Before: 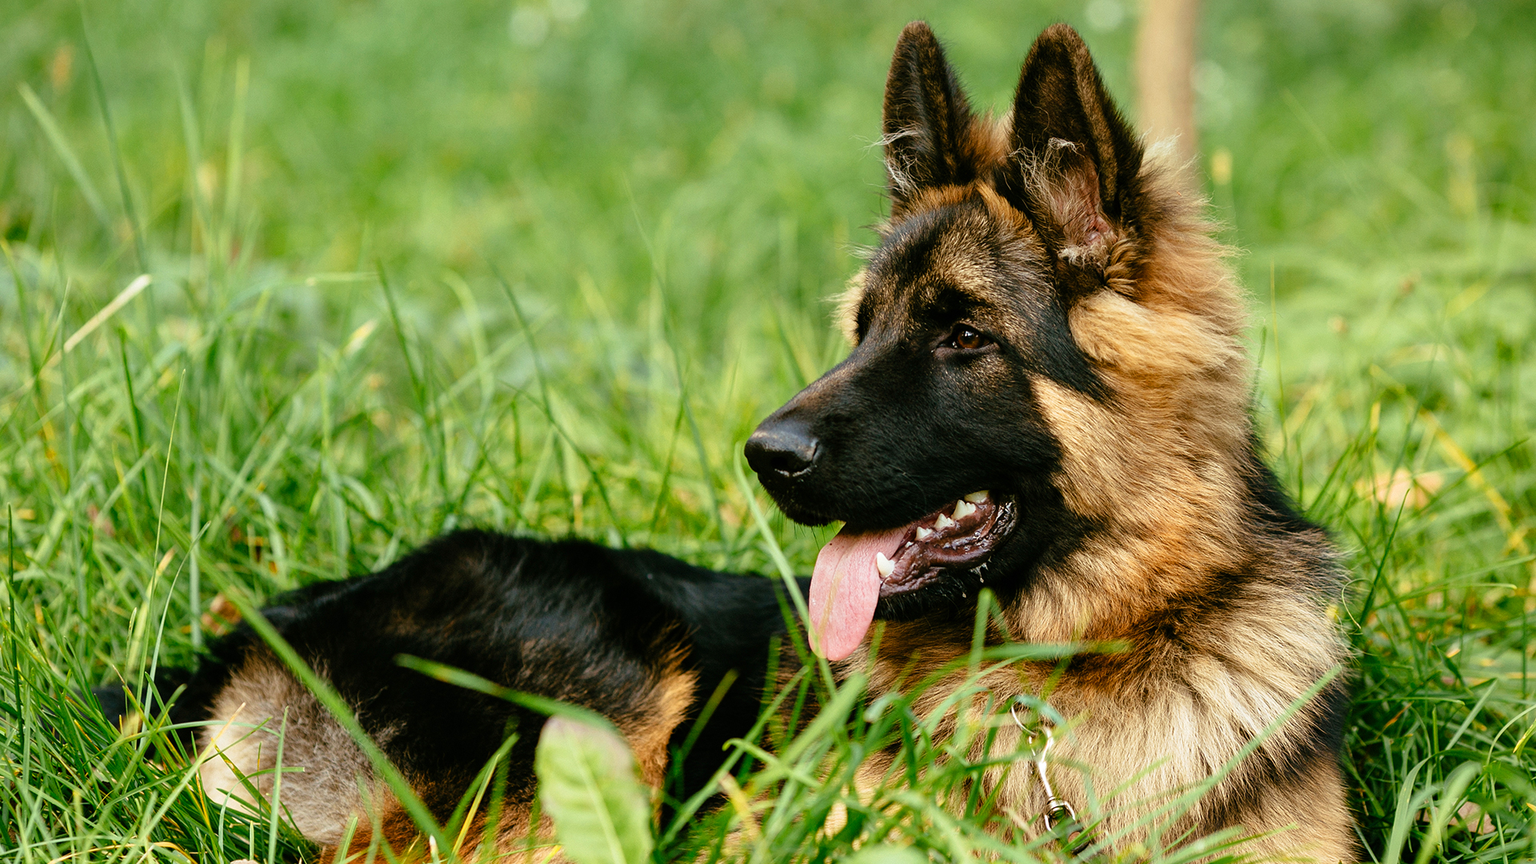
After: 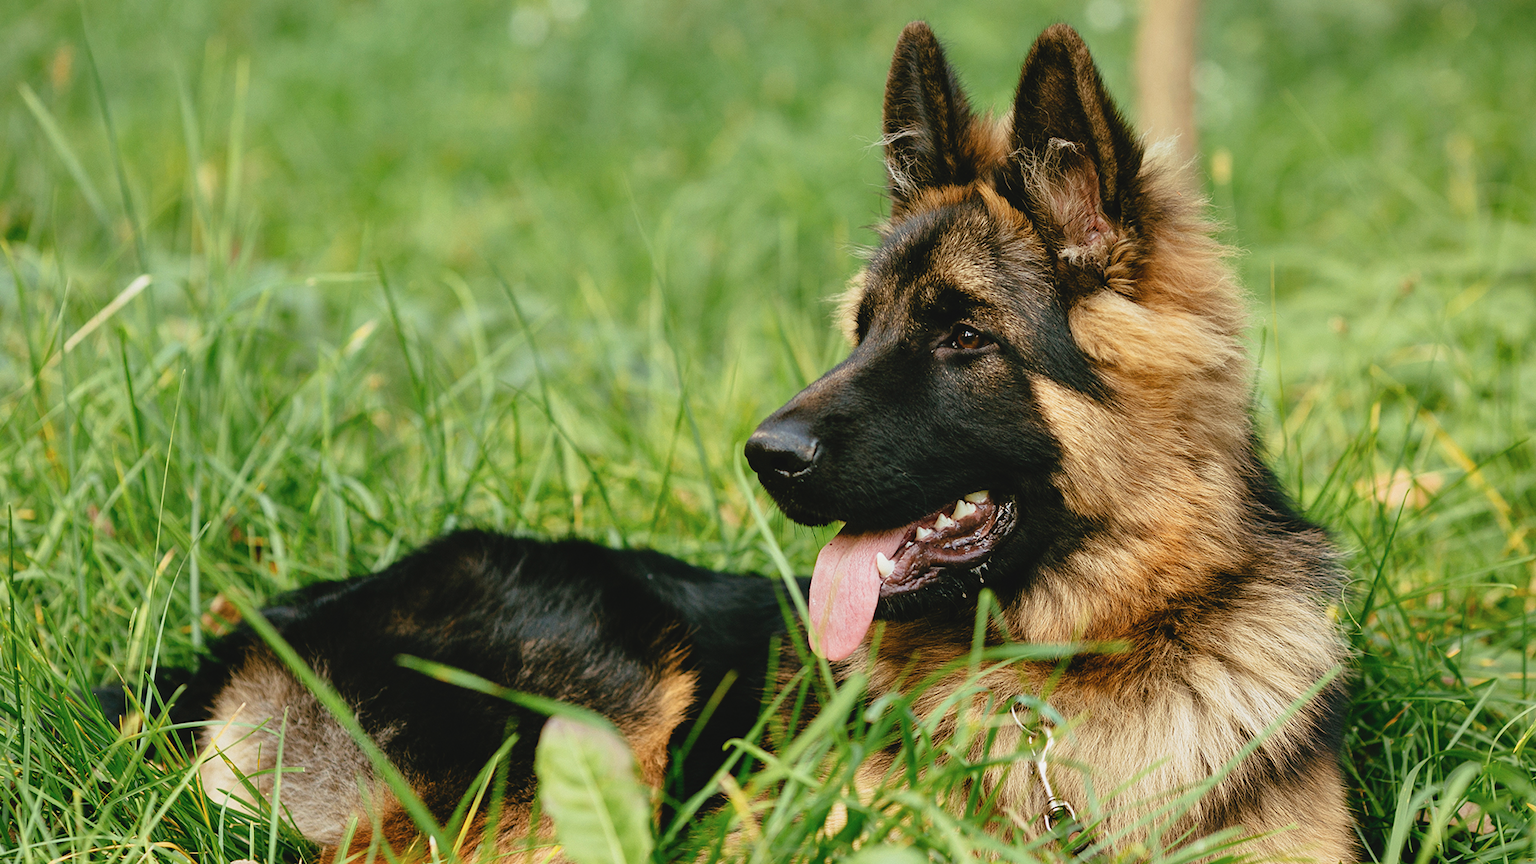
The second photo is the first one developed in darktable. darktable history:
contrast brightness saturation: contrast -0.1, saturation -0.1
shadows and highlights: shadows 37.27, highlights -28.18, soften with gaussian
